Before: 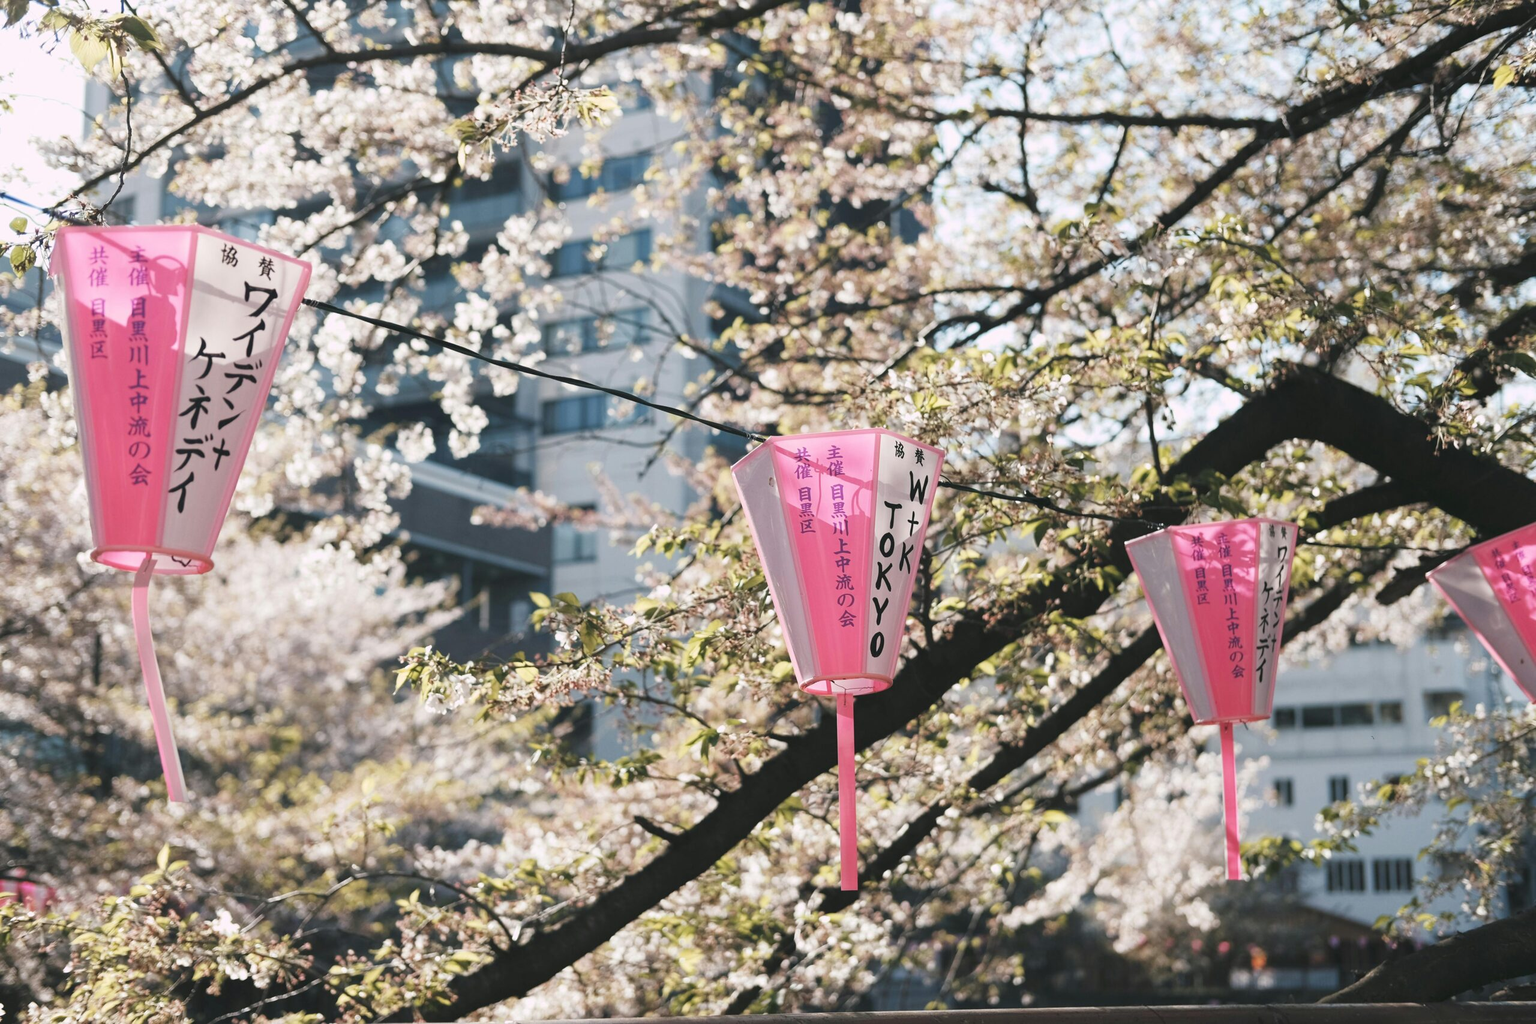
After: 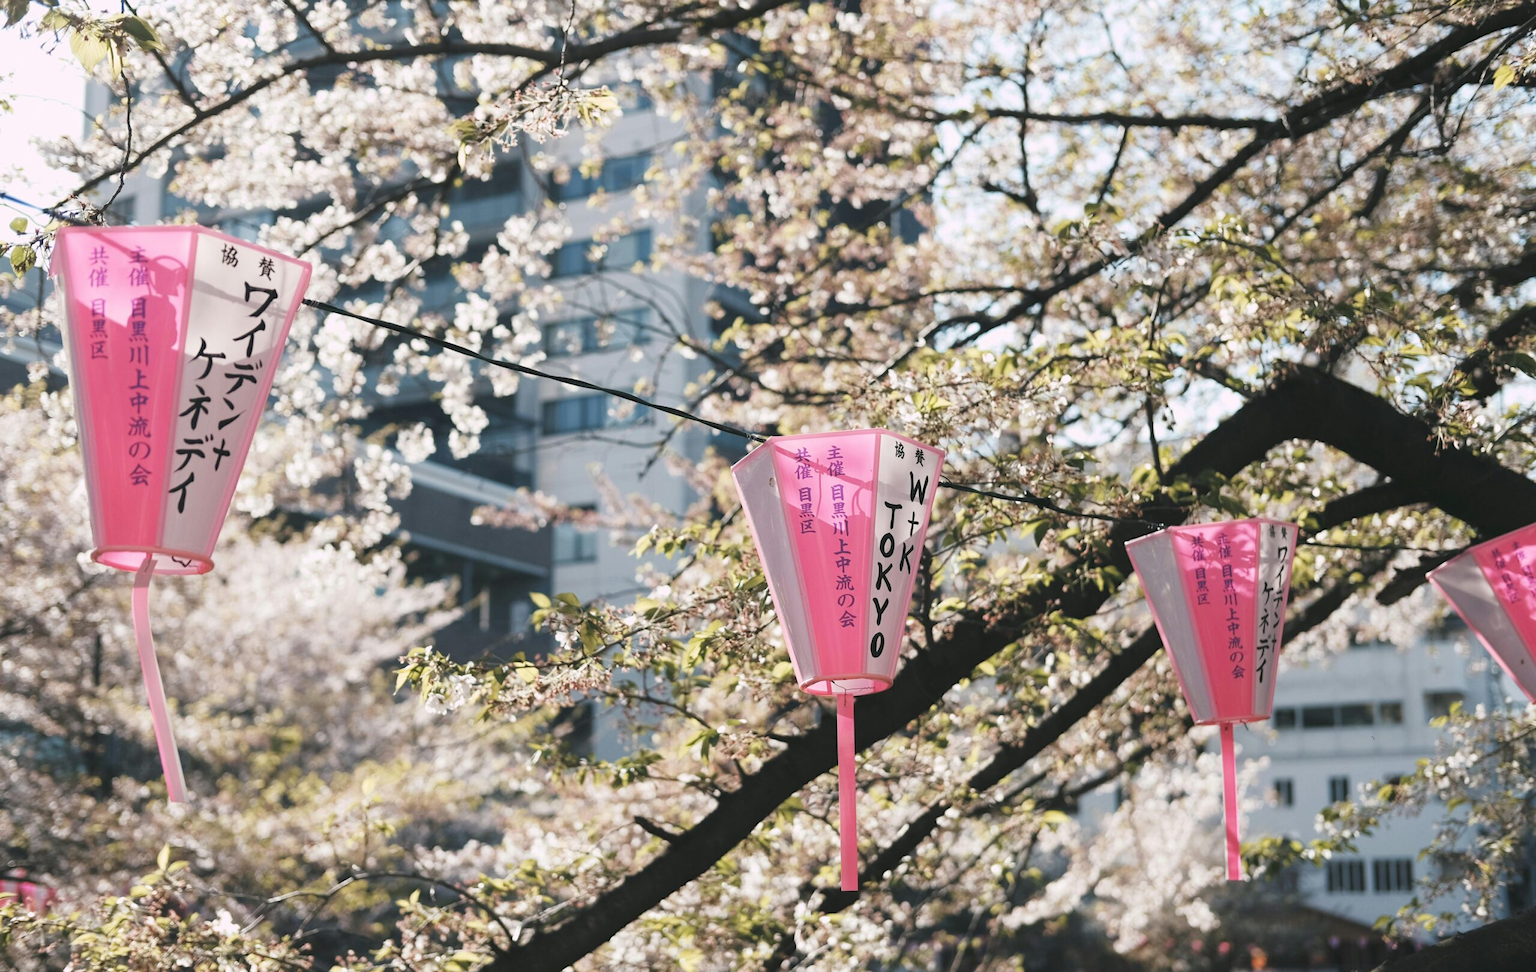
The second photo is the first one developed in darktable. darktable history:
crop and rotate: top 0.011%, bottom 5.042%
